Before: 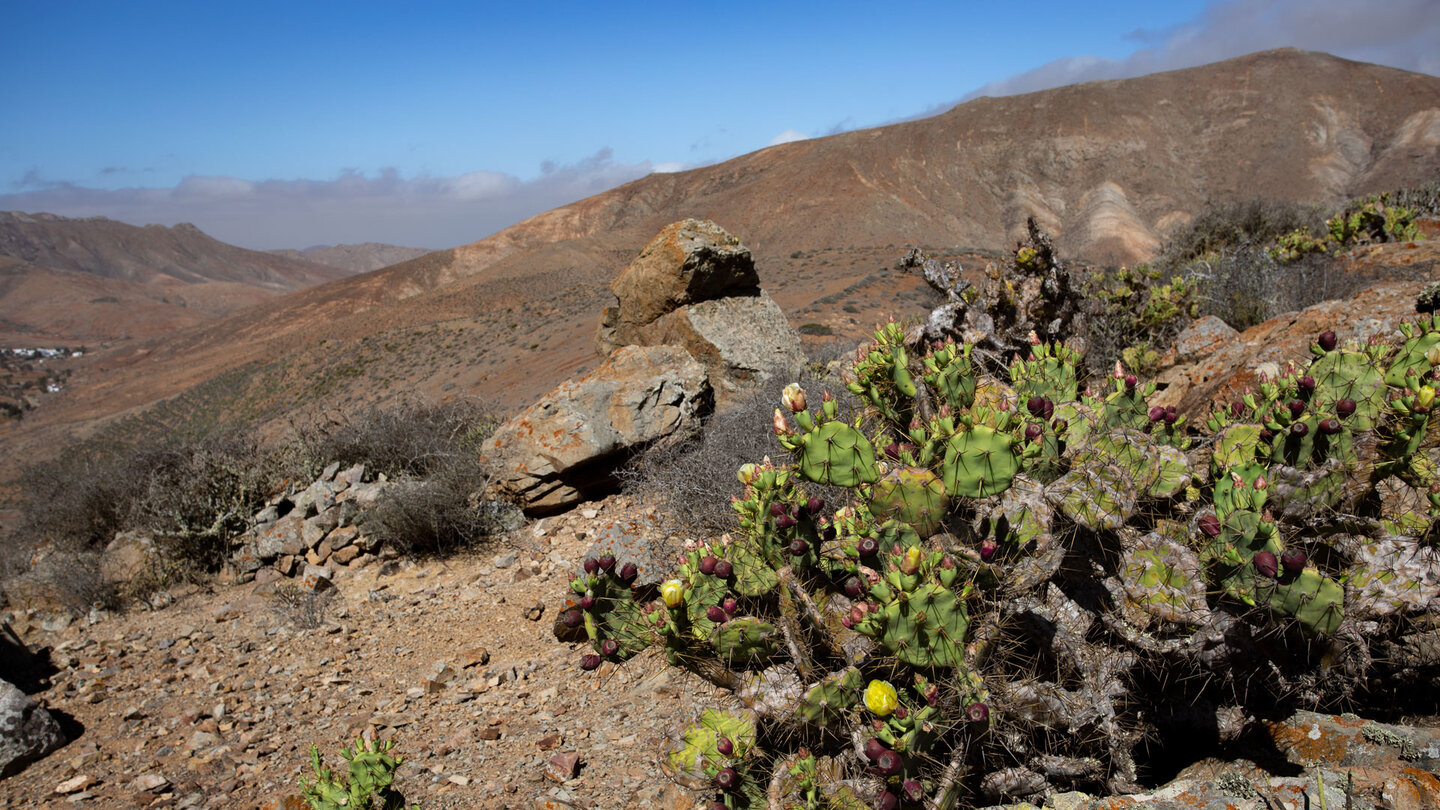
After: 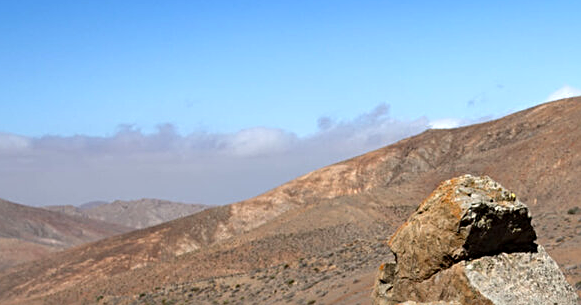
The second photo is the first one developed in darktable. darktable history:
exposure: exposure 0.494 EV, compensate highlight preservation false
color correction: highlights b* -0.06, saturation 0.991
crop: left 15.487%, top 5.453%, right 44.112%, bottom 56.877%
sharpen: radius 3.095
